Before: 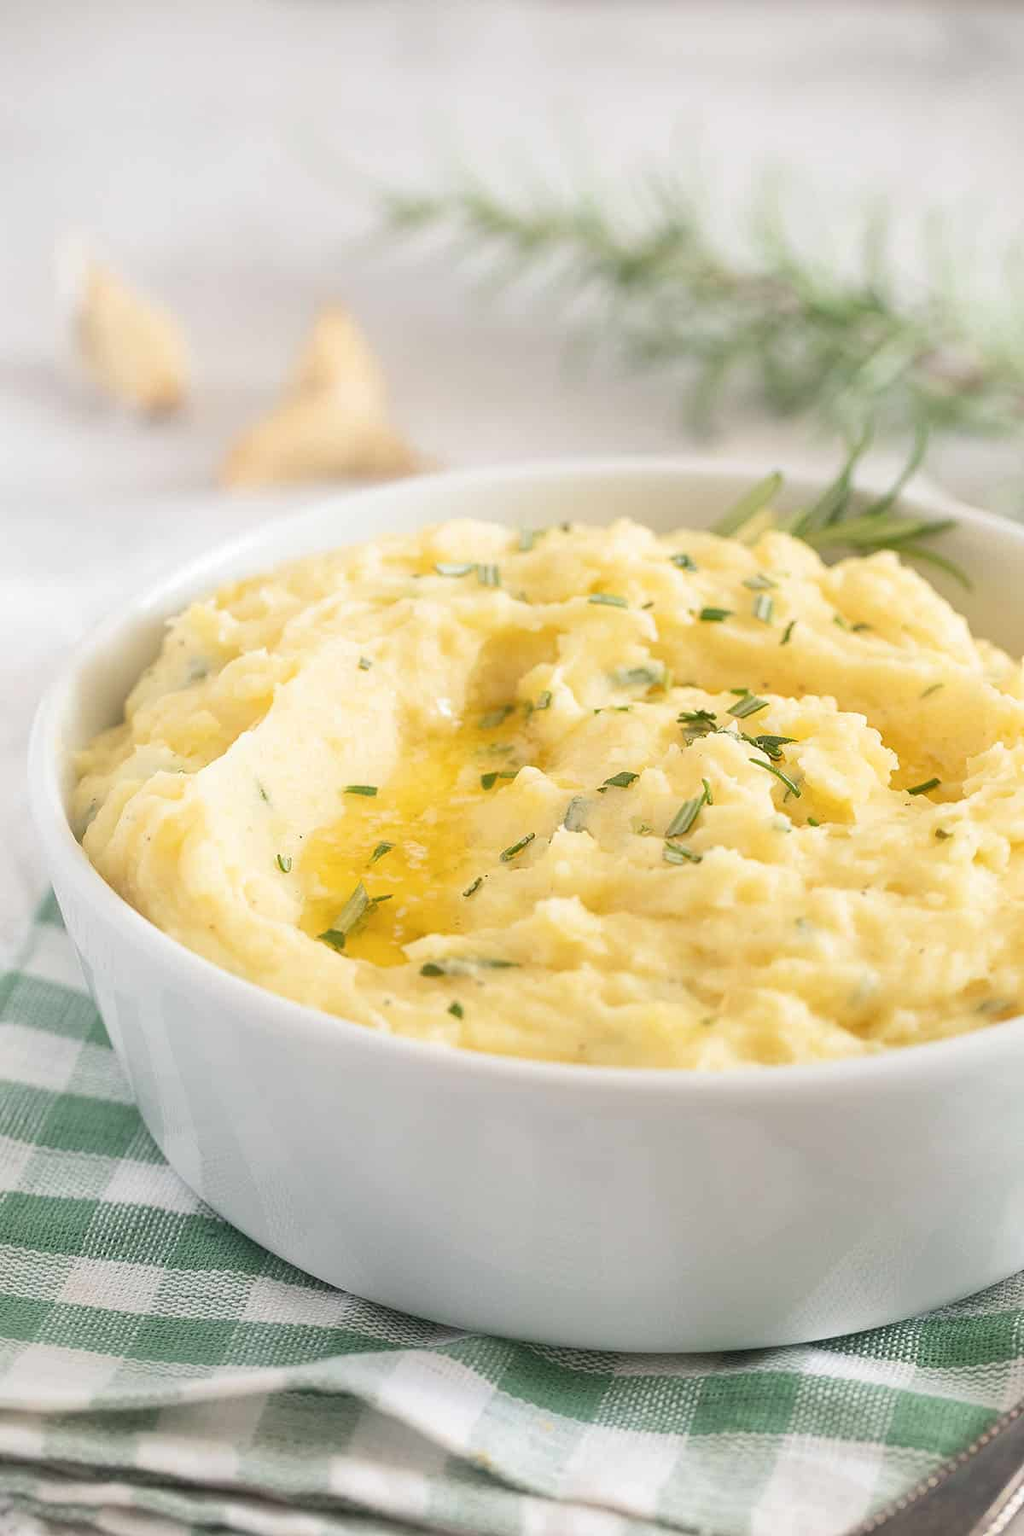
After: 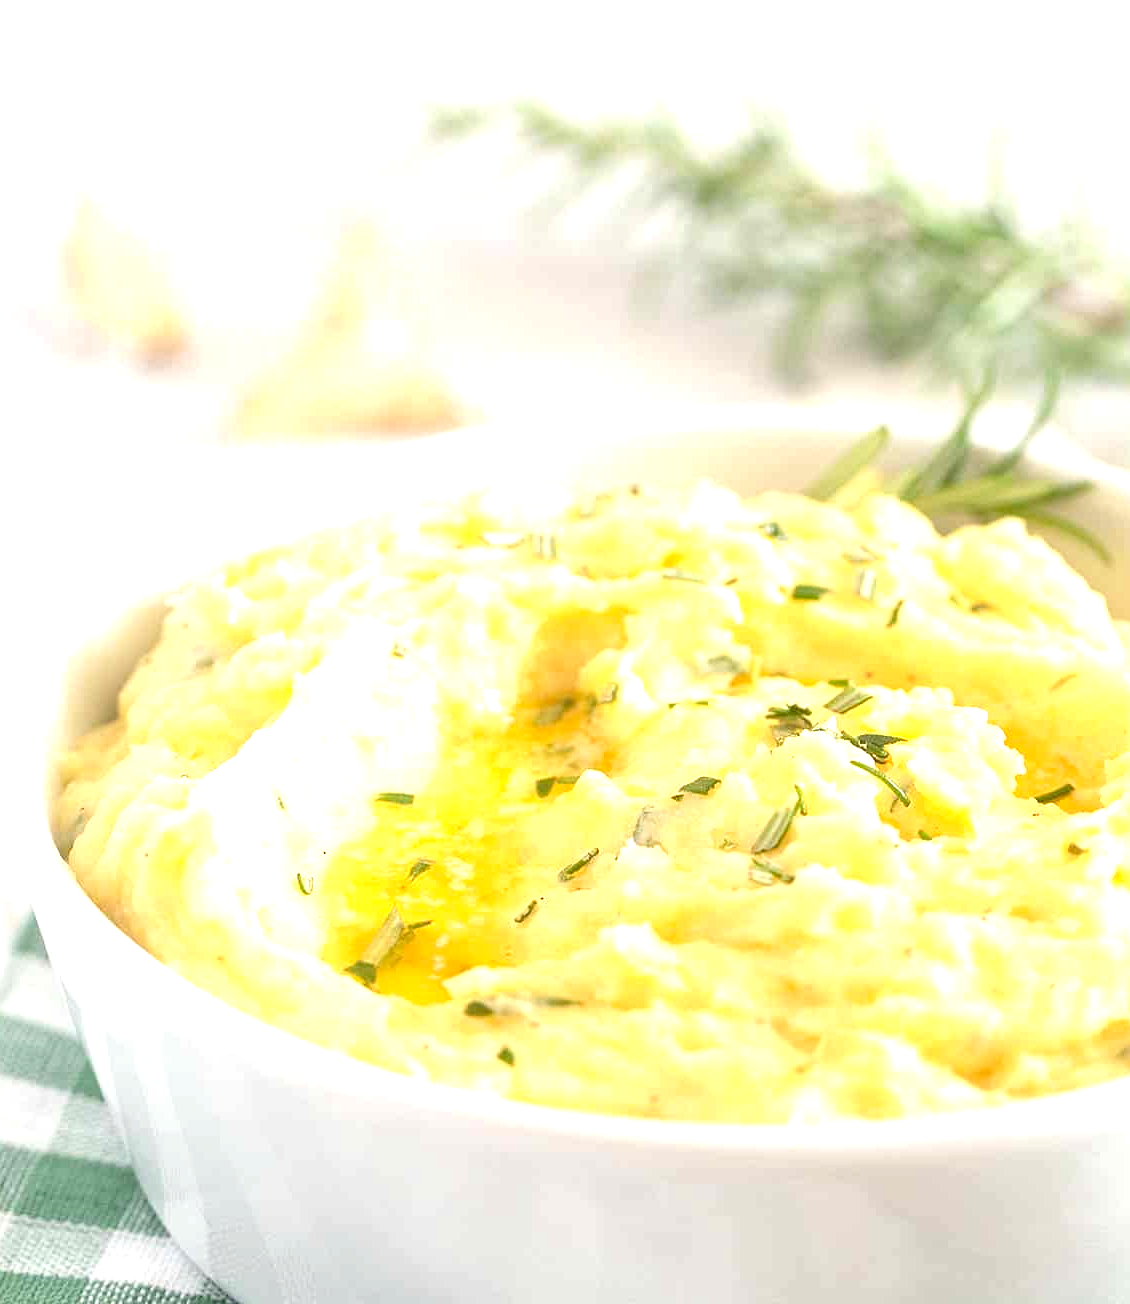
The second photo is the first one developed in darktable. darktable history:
crop: left 2.366%, top 7.154%, right 3.399%, bottom 20.363%
exposure: black level correction 0, exposure 0.847 EV, compensate exposure bias true, compensate highlight preservation false
haze removal: compatibility mode true, adaptive false
